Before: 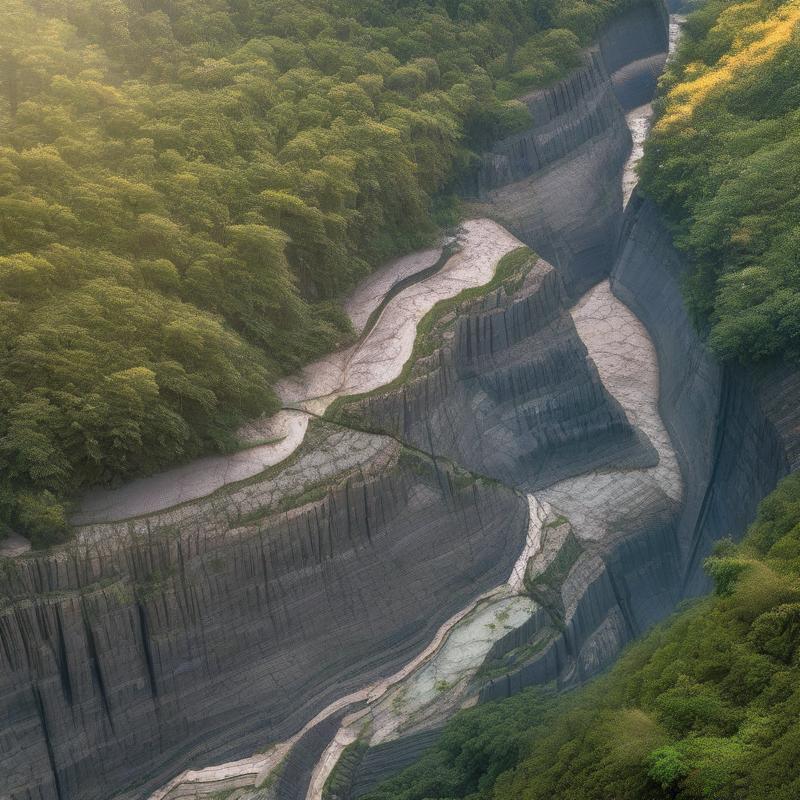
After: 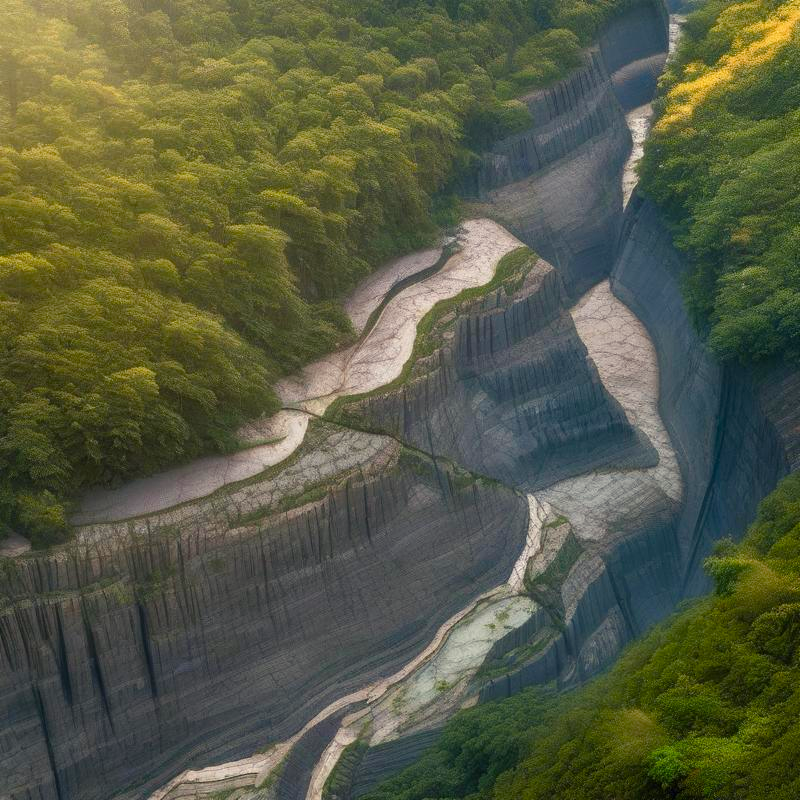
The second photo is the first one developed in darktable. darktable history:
color balance rgb: shadows lift › luminance -20.366%, highlights gain › luminance 6.116%, highlights gain › chroma 2.505%, highlights gain › hue 92.85°, perceptual saturation grading › global saturation 20%, perceptual saturation grading › highlights -25.208%, perceptual saturation grading › shadows 23.974%, global vibrance 25.044%
